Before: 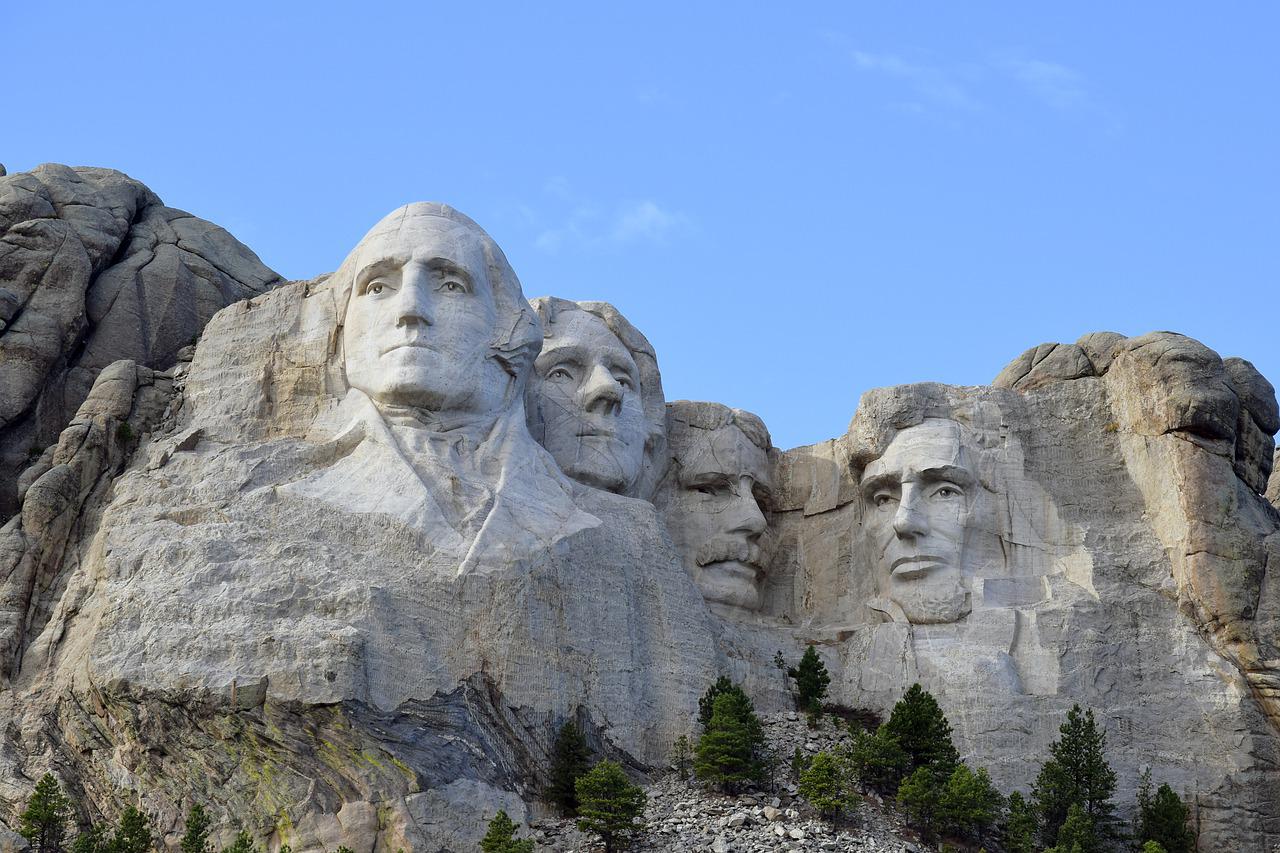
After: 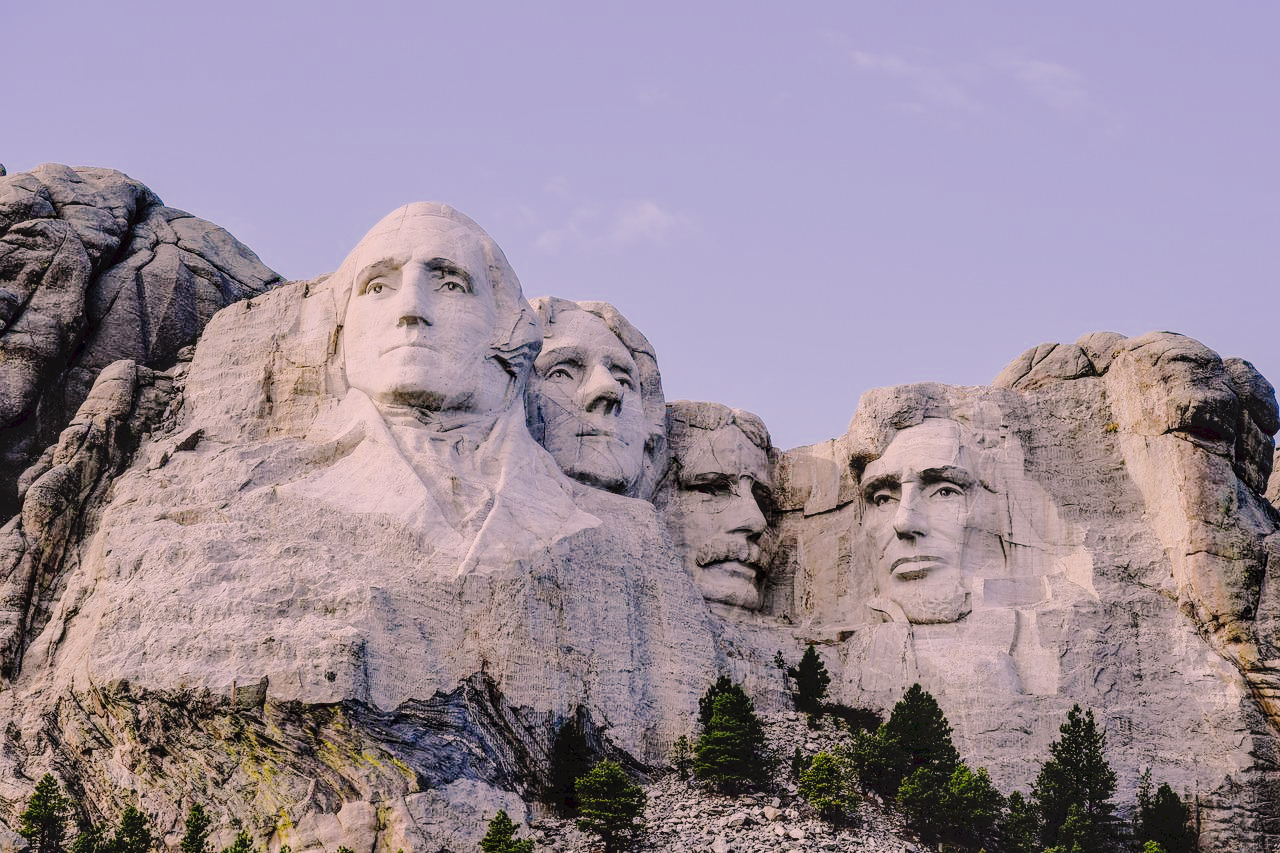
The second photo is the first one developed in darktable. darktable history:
color correction: highlights a* 14.52, highlights b* 4.84
filmic rgb: black relative exposure -7.65 EV, white relative exposure 4.56 EV, hardness 3.61, color science v6 (2022)
local contrast: highlights 61%, detail 143%, midtone range 0.428
tone curve: curves: ch0 [(0, 0) (0.003, 0.089) (0.011, 0.089) (0.025, 0.088) (0.044, 0.089) (0.069, 0.094) (0.1, 0.108) (0.136, 0.119) (0.177, 0.147) (0.224, 0.204) (0.277, 0.28) (0.335, 0.389) (0.399, 0.486) (0.468, 0.588) (0.543, 0.647) (0.623, 0.705) (0.709, 0.759) (0.801, 0.815) (0.898, 0.873) (1, 1)], preserve colors none
